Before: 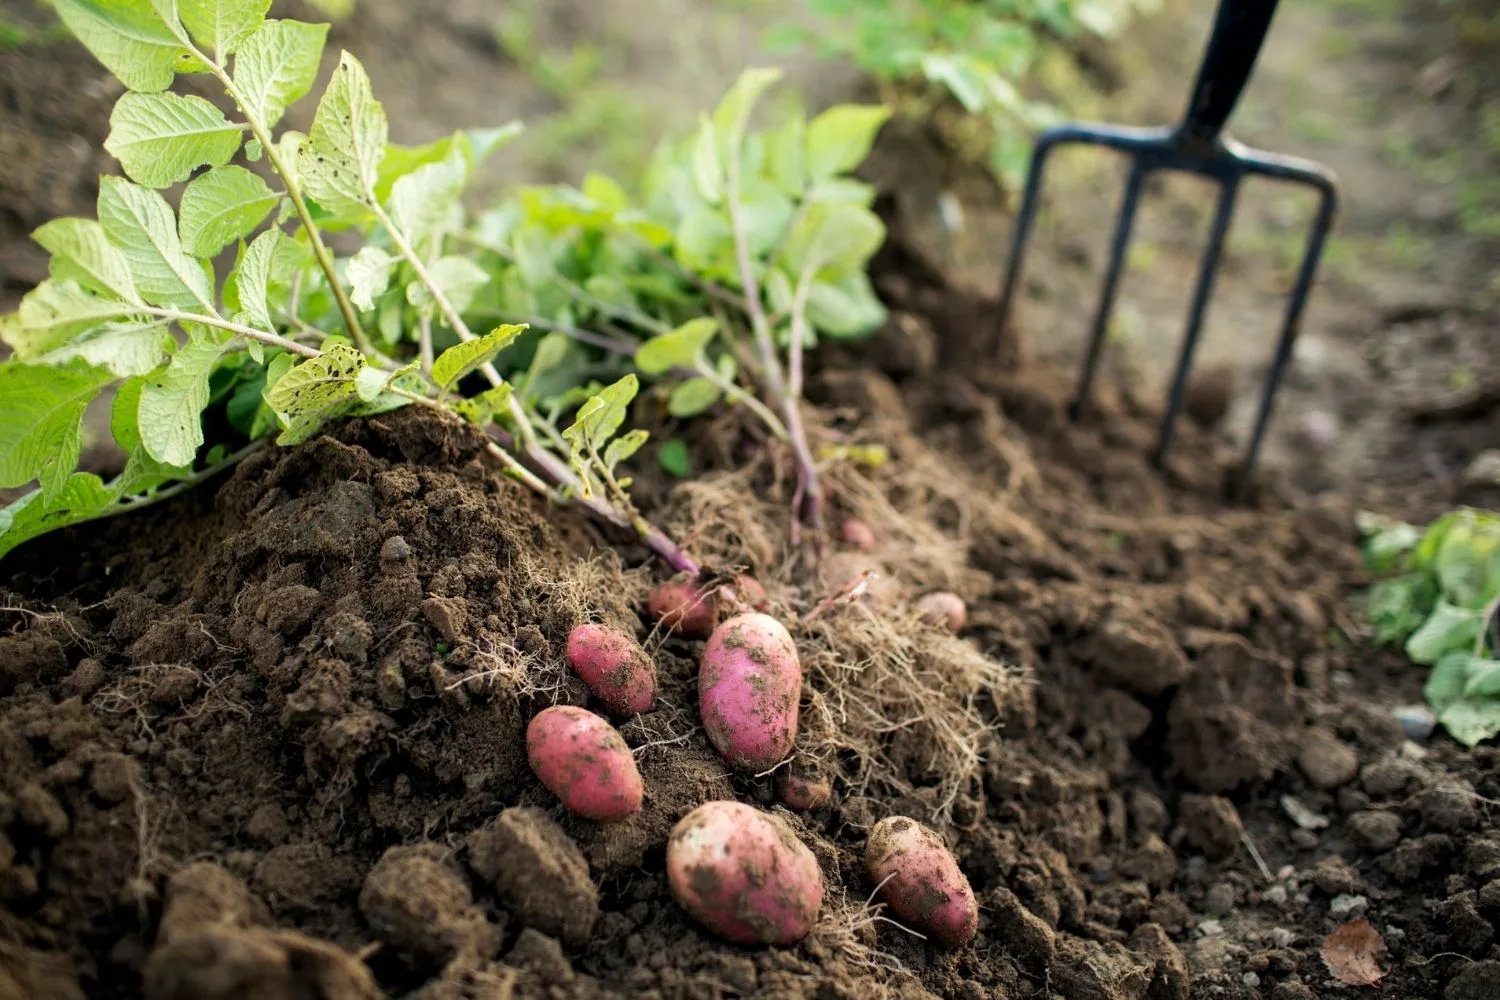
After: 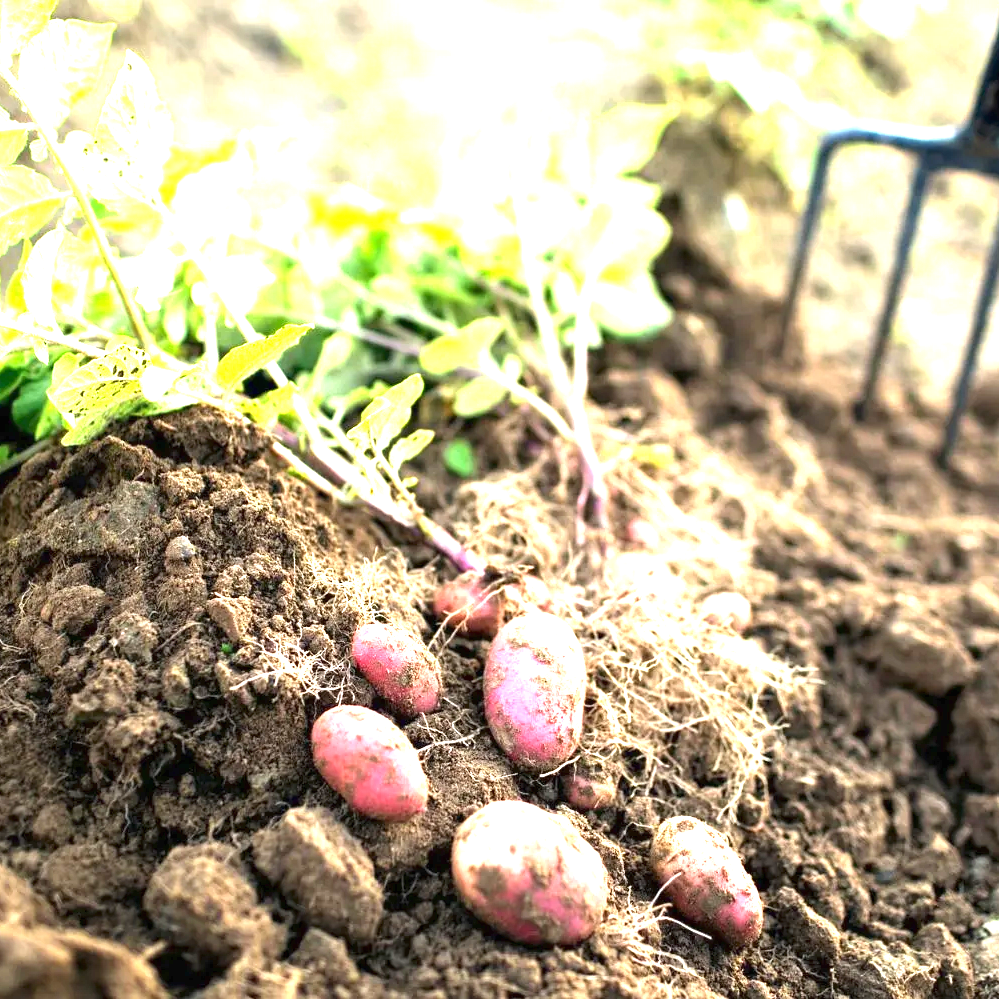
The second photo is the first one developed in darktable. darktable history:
exposure: black level correction 0, exposure 2.099 EV, compensate highlight preservation false
crop and rotate: left 14.382%, right 18.994%
